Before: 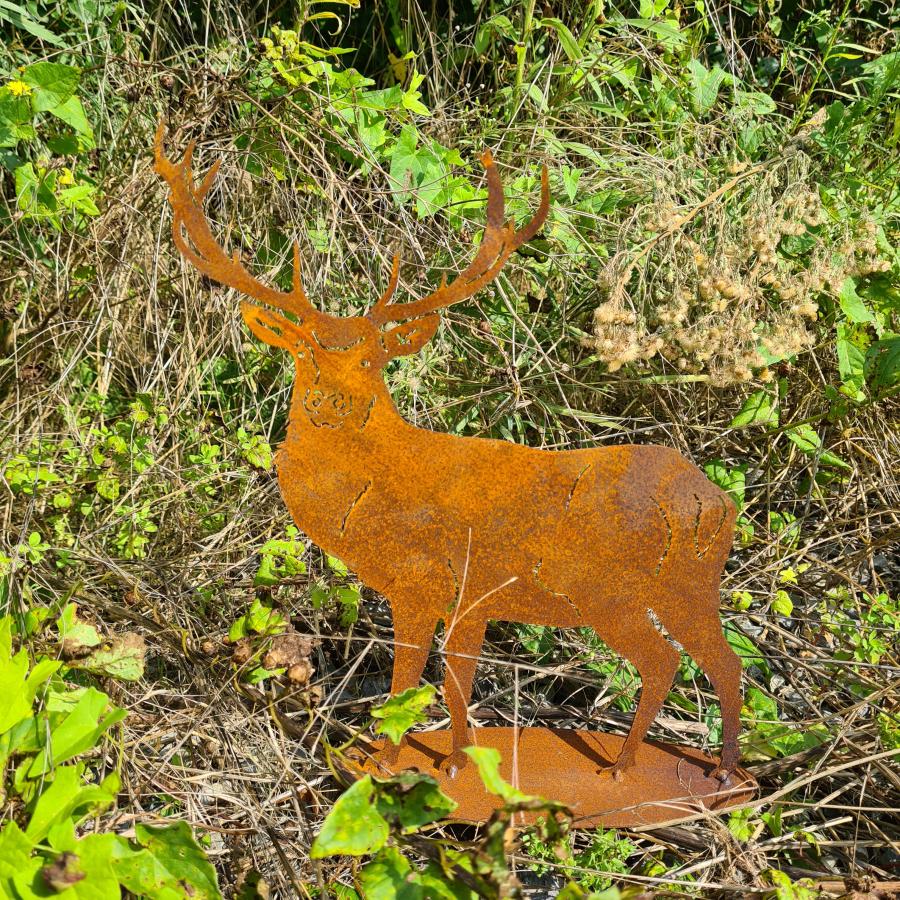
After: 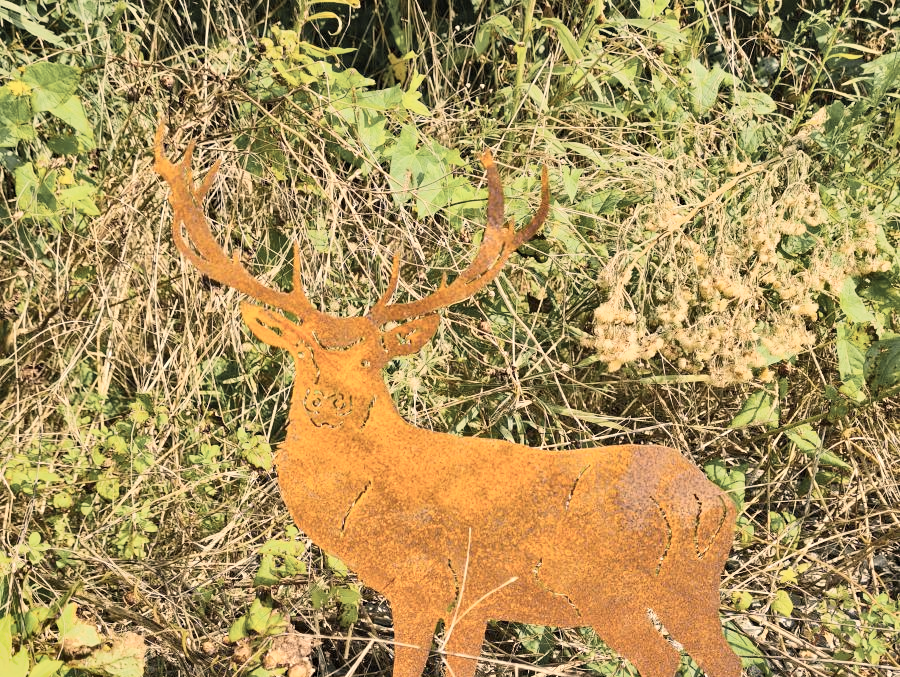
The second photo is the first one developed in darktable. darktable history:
color correction: highlights a* 14.98, highlights b* 31.33
crop: bottom 24.687%
color zones: curves: ch0 [(0, 0.613) (0.01, 0.613) (0.245, 0.448) (0.498, 0.529) (0.642, 0.665) (0.879, 0.777) (0.99, 0.613)]; ch1 [(0, 0.035) (0.121, 0.189) (0.259, 0.197) (0.415, 0.061) (0.589, 0.022) (0.732, 0.022) (0.857, 0.026) (0.991, 0.053)]
contrast brightness saturation: contrast 0.093, saturation 0.276
exposure: black level correction 0, exposure 0.701 EV, compensate highlight preservation false
haze removal: compatibility mode true, adaptive false
shadows and highlights: soften with gaussian
base curve: curves: ch0 [(0, 0) (0.204, 0.334) (0.55, 0.733) (1, 1)]
